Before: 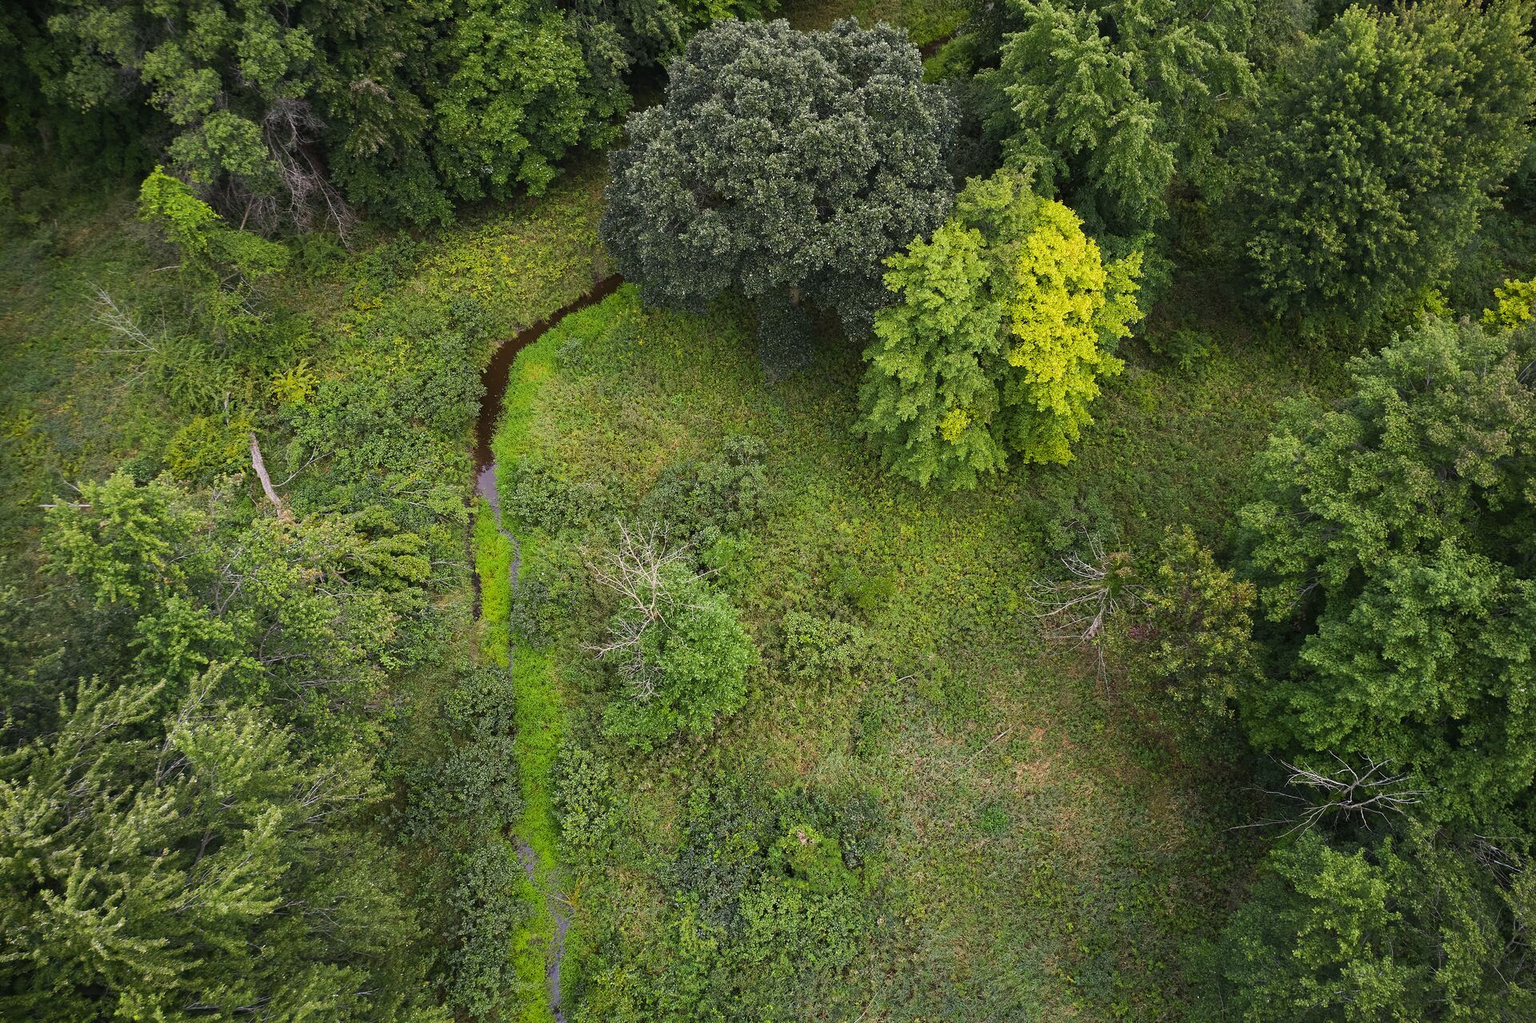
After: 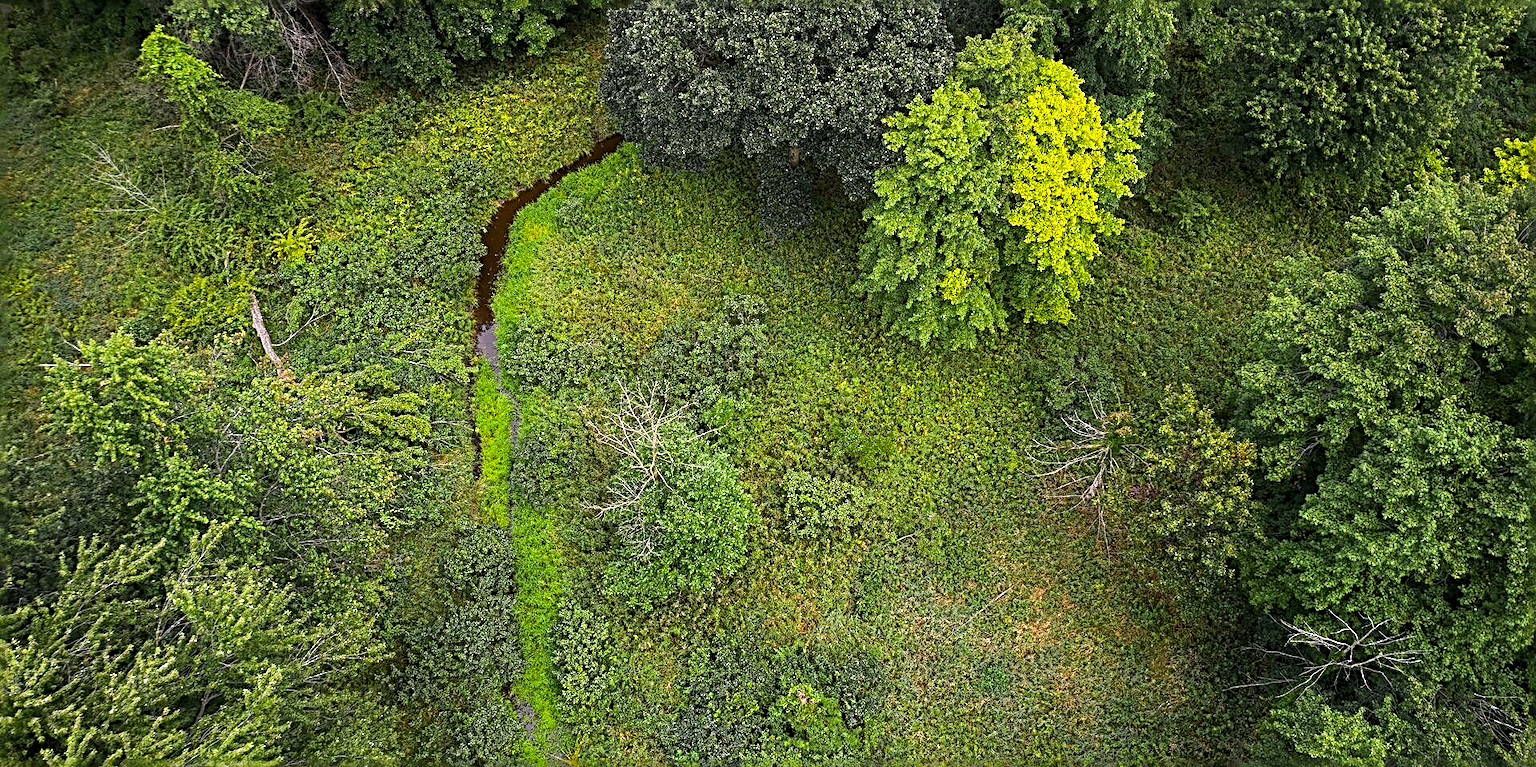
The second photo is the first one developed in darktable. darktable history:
local contrast: detail 130%
sharpen: radius 3.69, amount 0.928
color zones: curves: ch0 [(0.224, 0.526) (0.75, 0.5)]; ch1 [(0.055, 0.526) (0.224, 0.761) (0.377, 0.526) (0.75, 0.5)]
shadows and highlights: shadows 24.5, highlights -78.15, soften with gaussian
crop: top 13.819%, bottom 11.169%
exposure: black level correction 0.001, compensate highlight preservation false
